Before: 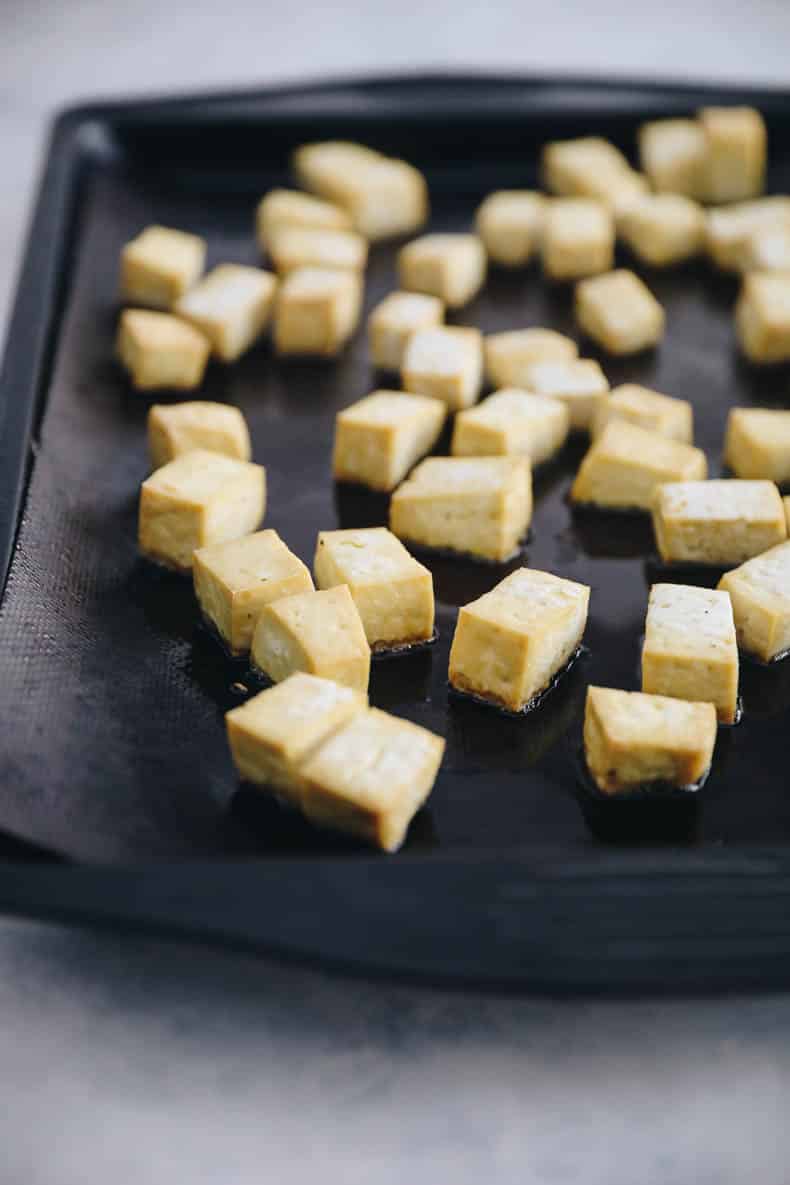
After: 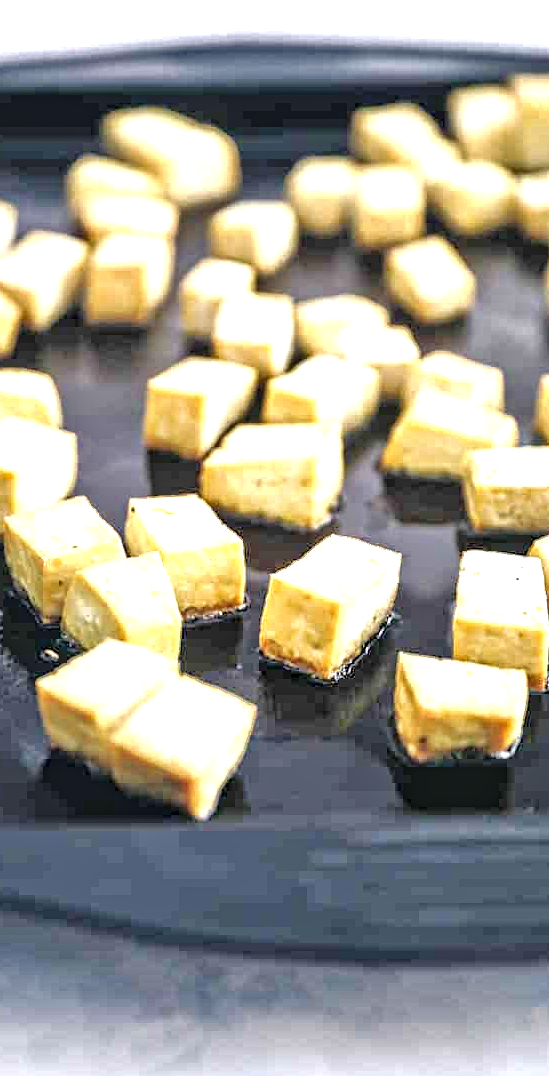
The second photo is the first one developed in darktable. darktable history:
crop and rotate: left 24.034%, top 2.838%, right 6.406%, bottom 6.299%
contrast equalizer: octaves 7, y [[0.5, 0.542, 0.583, 0.625, 0.667, 0.708], [0.5 ×6], [0.5 ×6], [0 ×6], [0 ×6]]
tone equalizer: -7 EV 0.15 EV, -6 EV 0.6 EV, -5 EV 1.15 EV, -4 EV 1.33 EV, -3 EV 1.15 EV, -2 EV 0.6 EV, -1 EV 0.15 EV, mask exposure compensation -0.5 EV
exposure: black level correction 0, exposure 1.2 EV, compensate highlight preservation false
